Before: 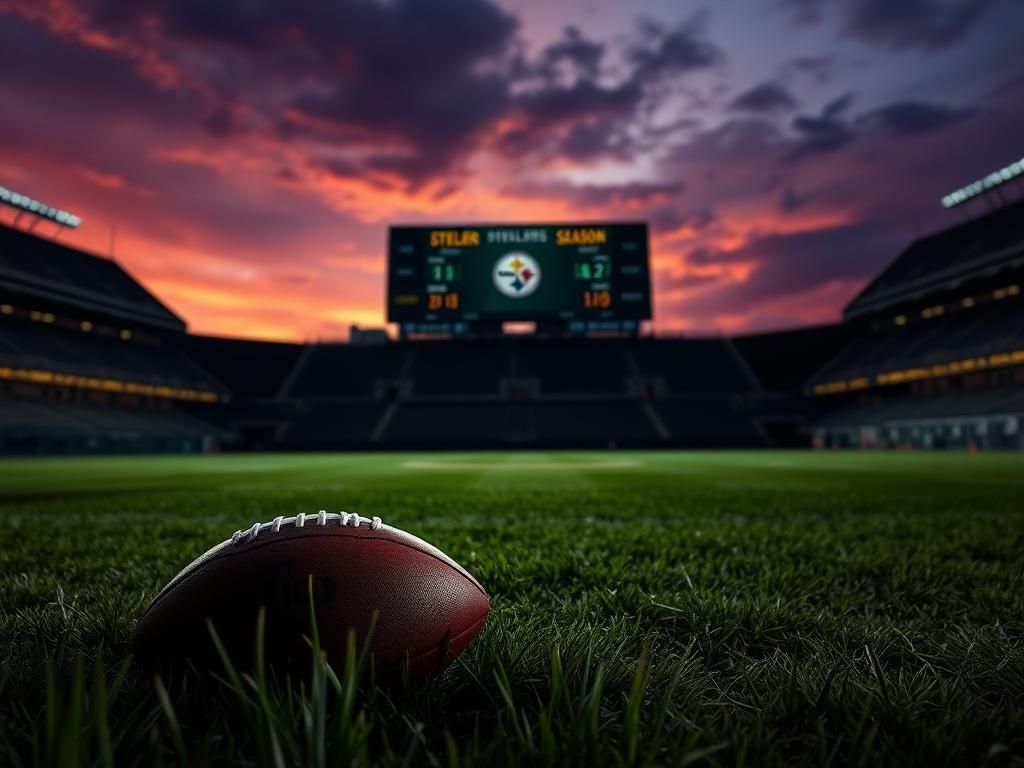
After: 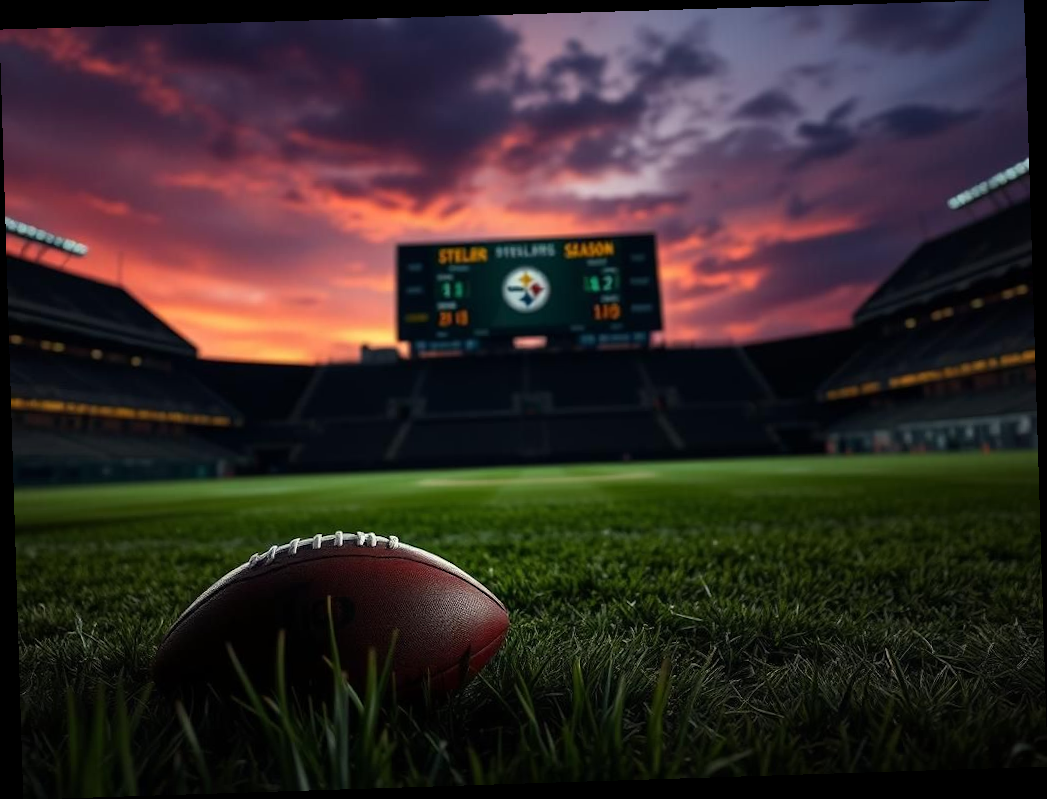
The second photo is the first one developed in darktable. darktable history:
rotate and perspective: rotation -1.77°, lens shift (horizontal) 0.004, automatic cropping off
white balance: red 1.009, blue 0.985
